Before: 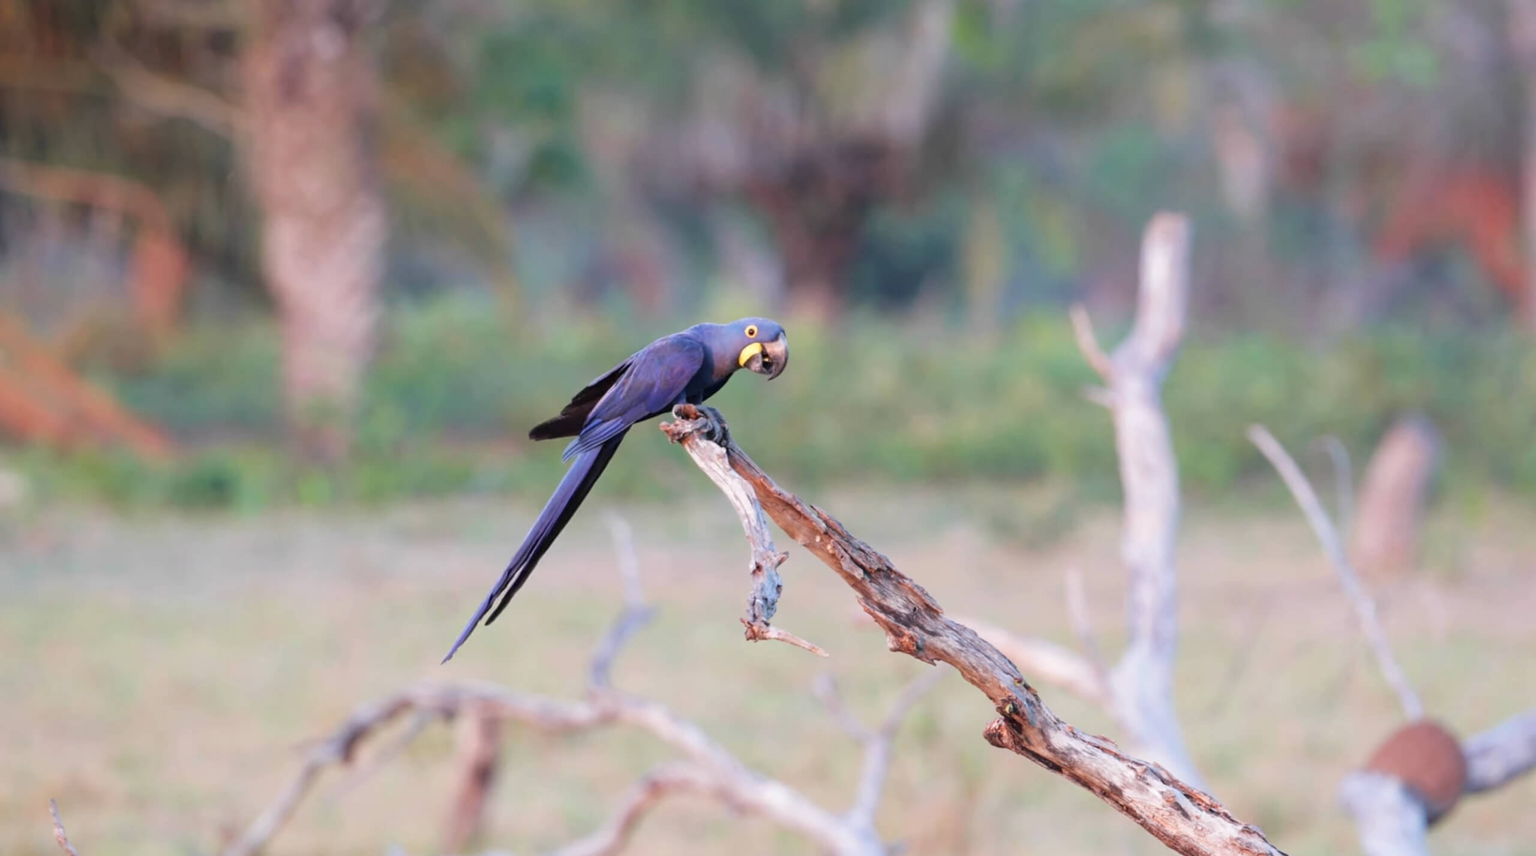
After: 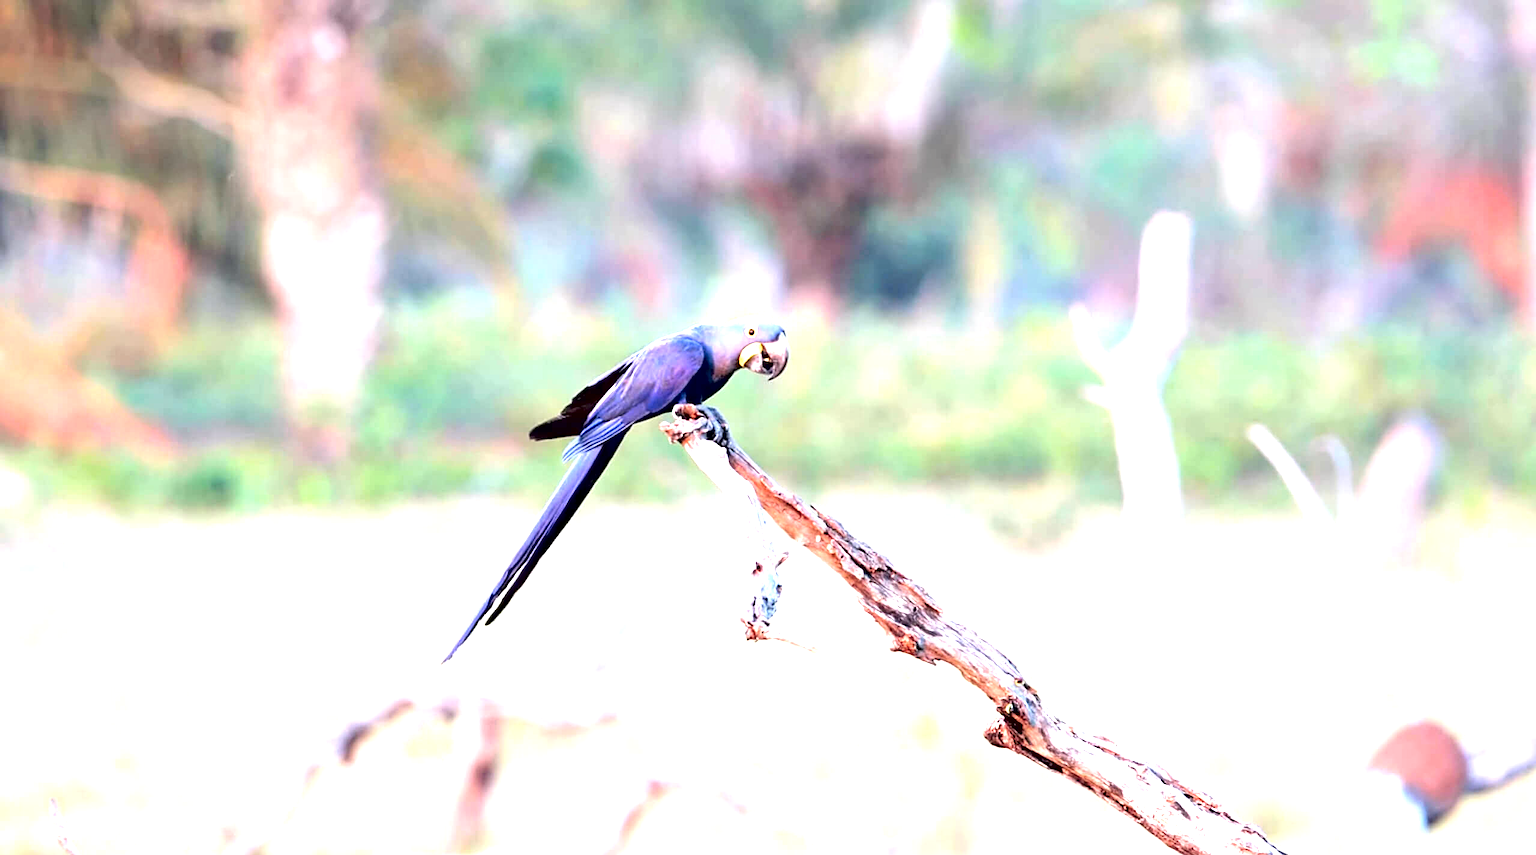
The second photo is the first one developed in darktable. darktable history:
contrast brightness saturation: brightness 0.116
contrast equalizer: octaves 7, y [[0.6 ×6], [0.55 ×6], [0 ×6], [0 ×6], [0 ×6]]
exposure: black level correction 0, exposure 1.535 EV, compensate exposure bias true, compensate highlight preservation false
sharpen: on, module defaults
